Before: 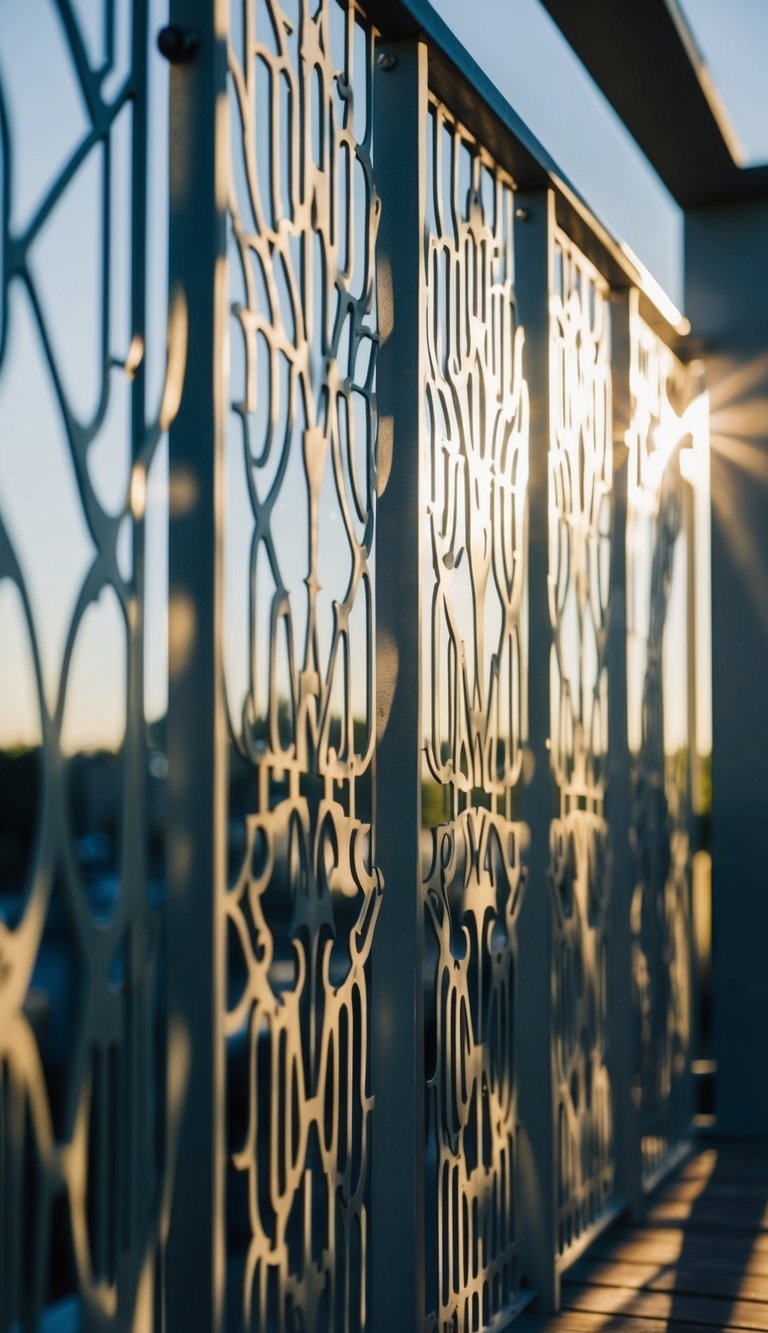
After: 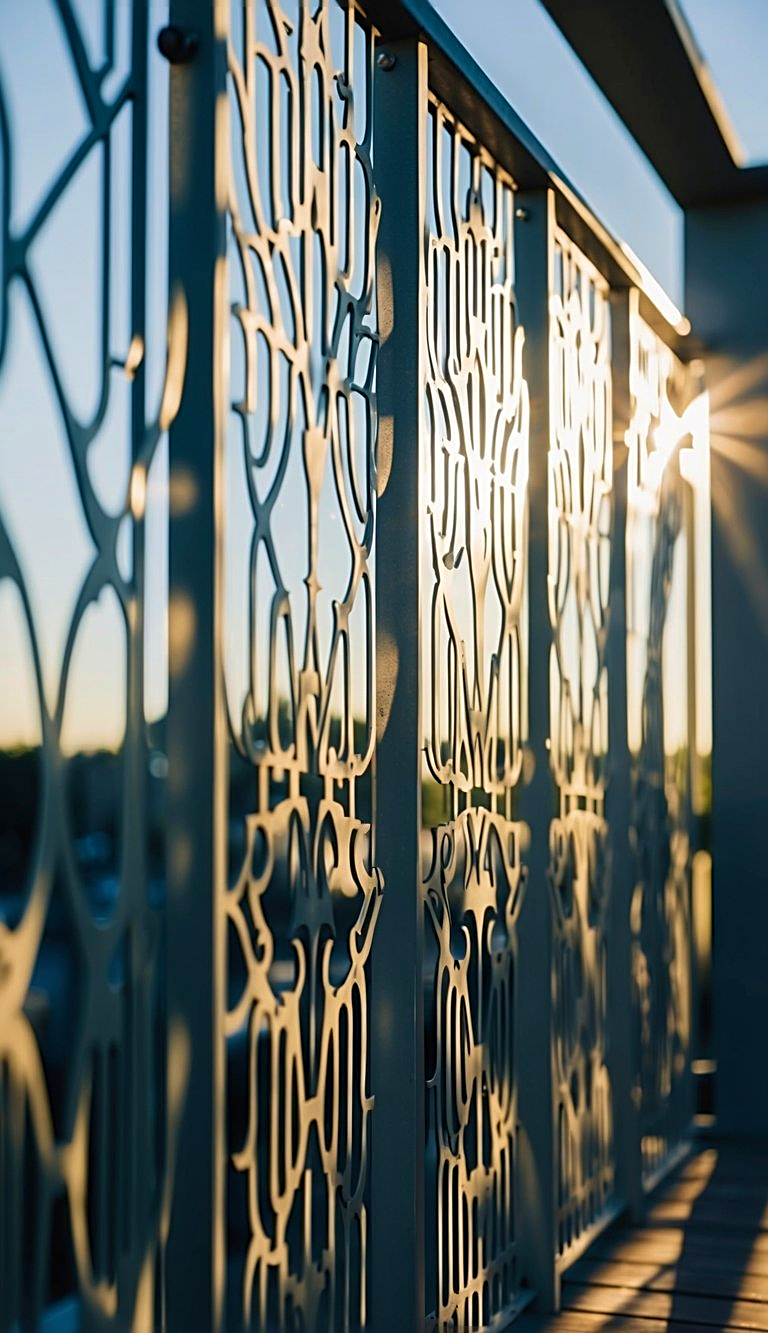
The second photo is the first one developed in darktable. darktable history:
sharpen: radius 2.547, amount 0.646
velvia: on, module defaults
